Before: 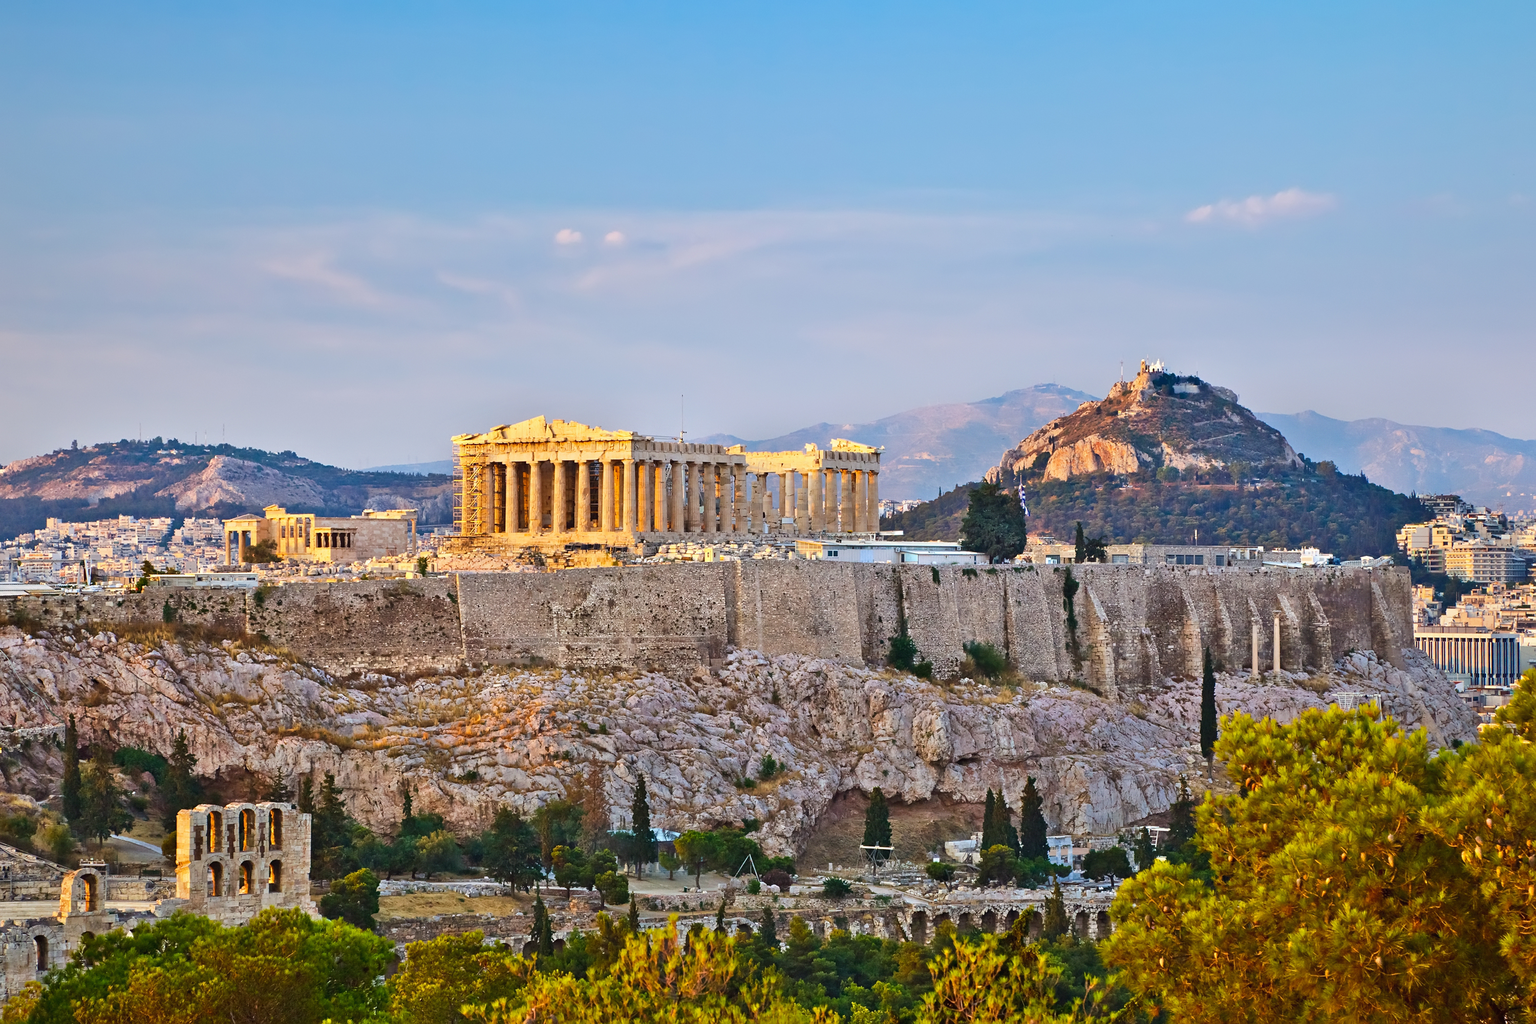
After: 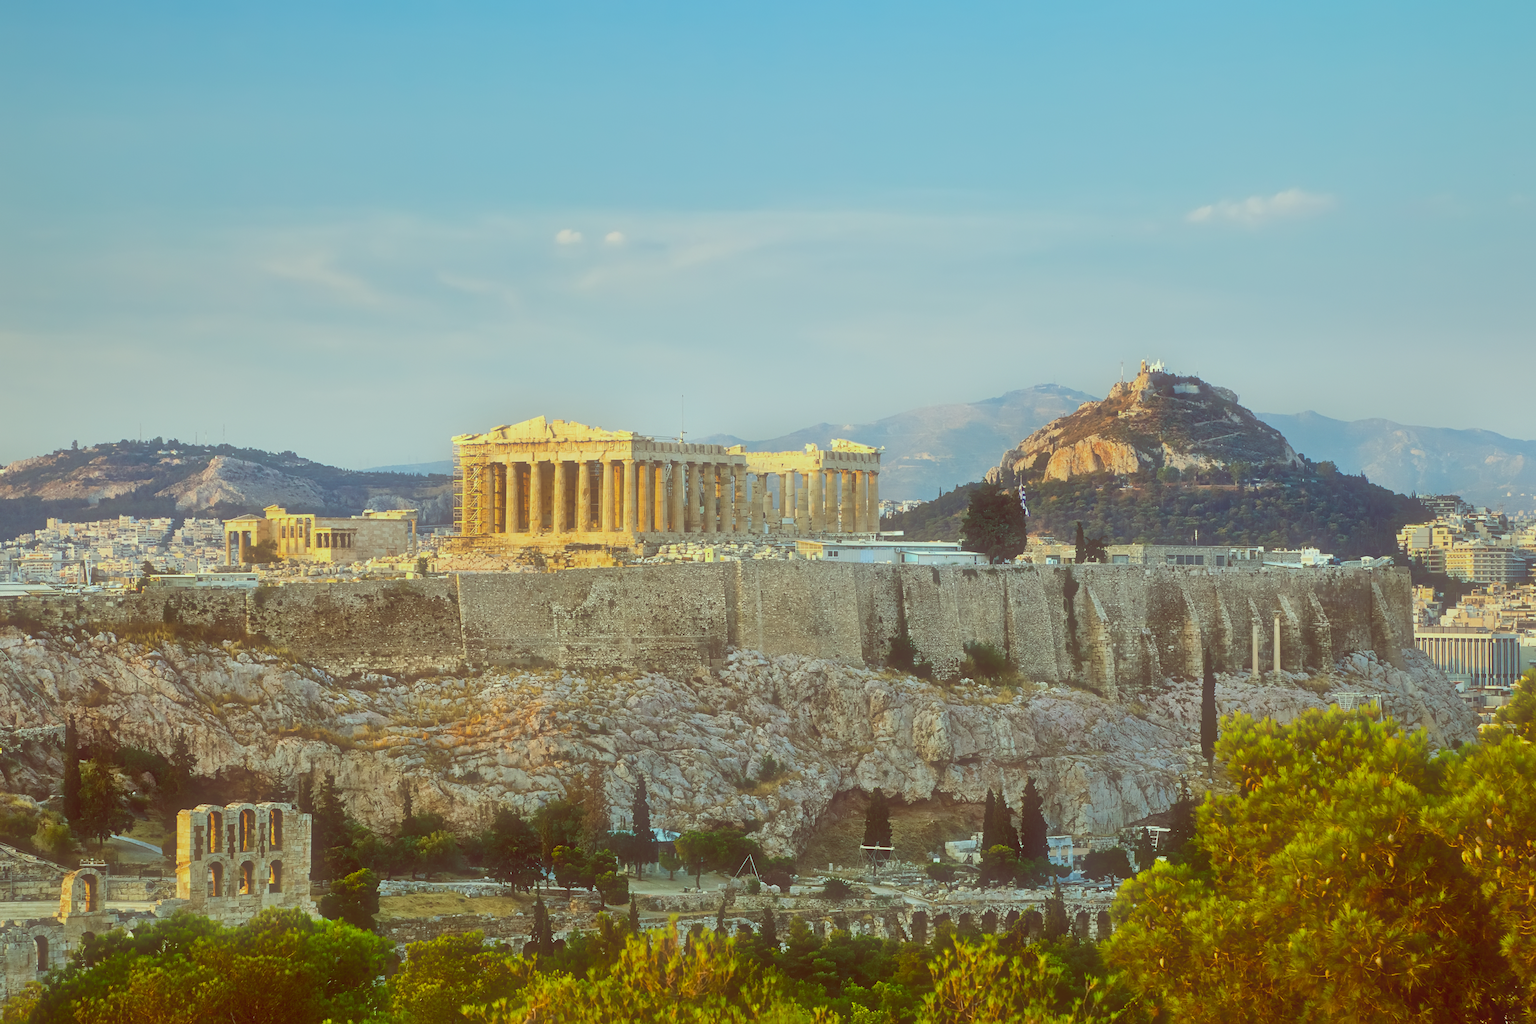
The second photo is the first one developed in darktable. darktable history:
soften: size 60.24%, saturation 65.46%, brightness 0.506 EV, mix 25.7%
color balance: lift [1, 1.015, 0.987, 0.985], gamma [1, 0.959, 1.042, 0.958], gain [0.927, 0.938, 1.072, 0.928], contrast 1.5%
